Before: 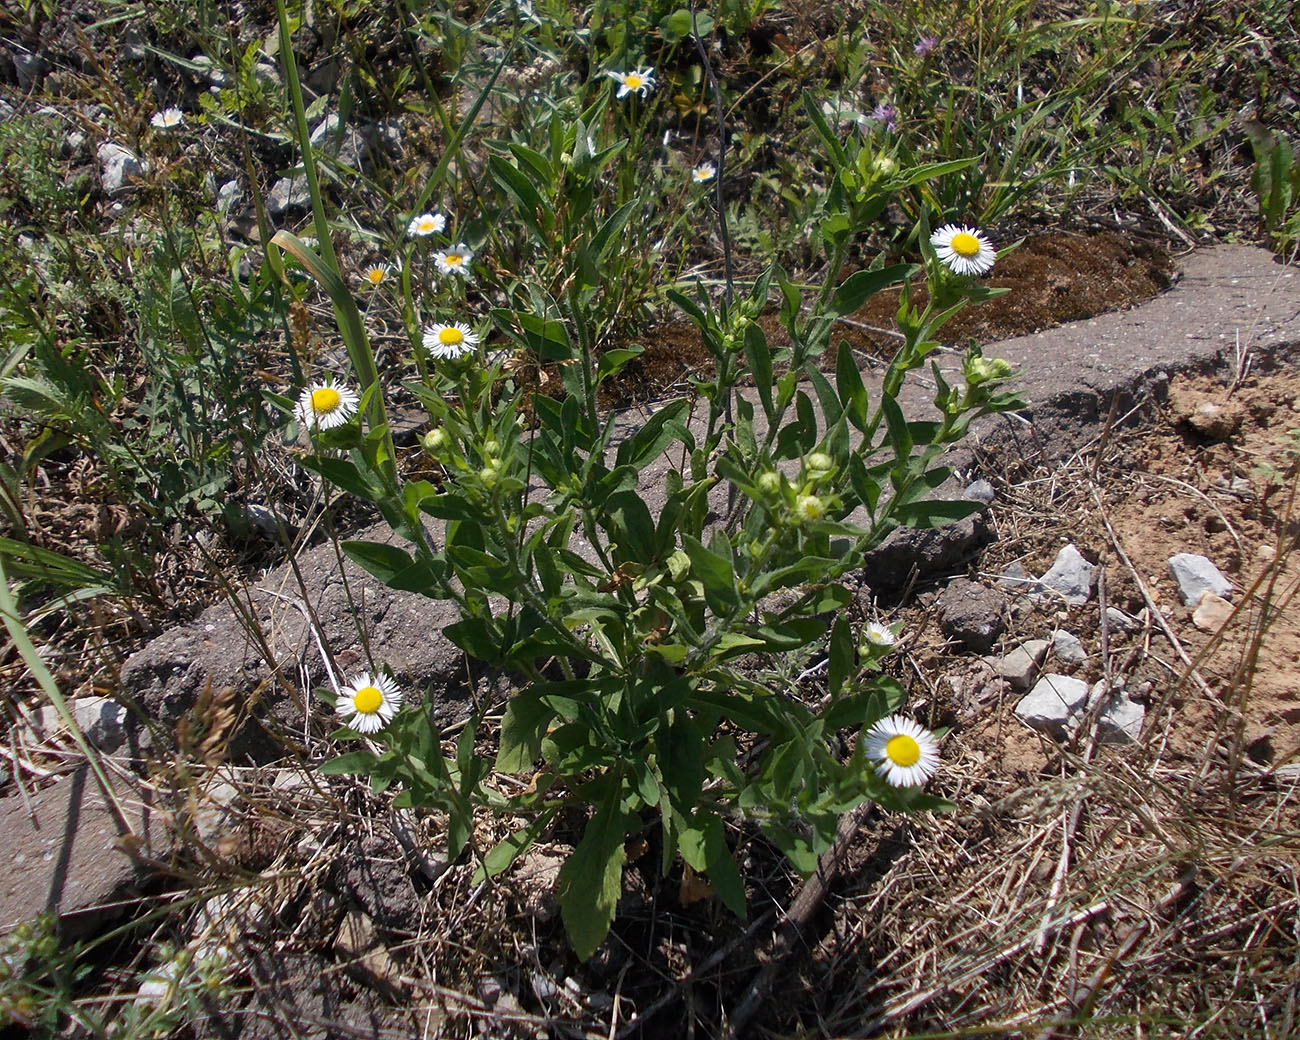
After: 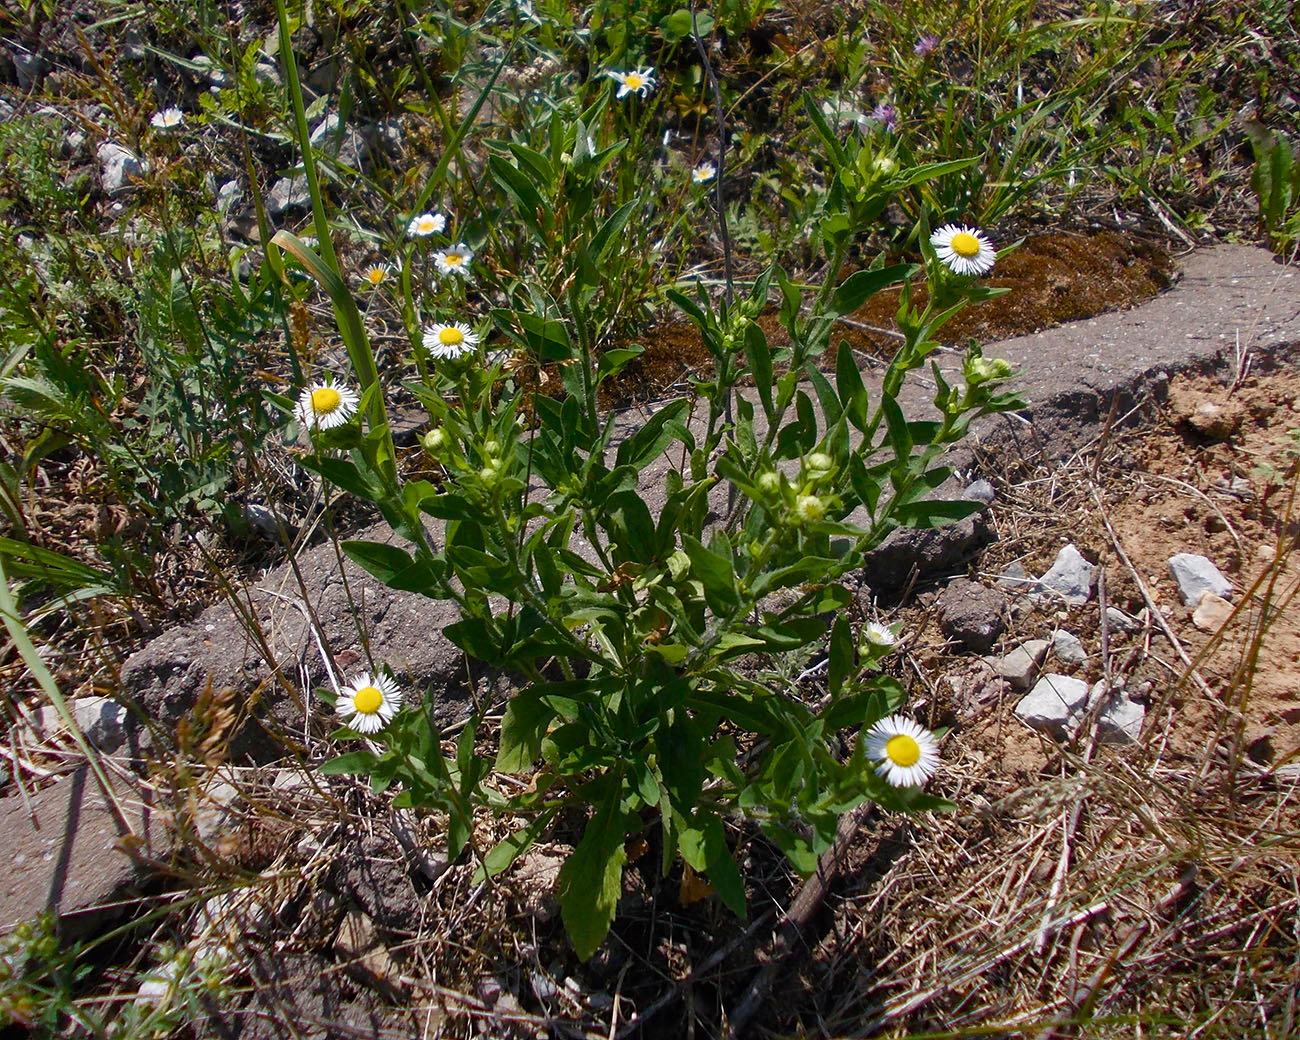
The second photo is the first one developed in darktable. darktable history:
color balance rgb: perceptual saturation grading › global saturation 44.735%, perceptual saturation grading › highlights -49.434%, perceptual saturation grading › shadows 29.496%
